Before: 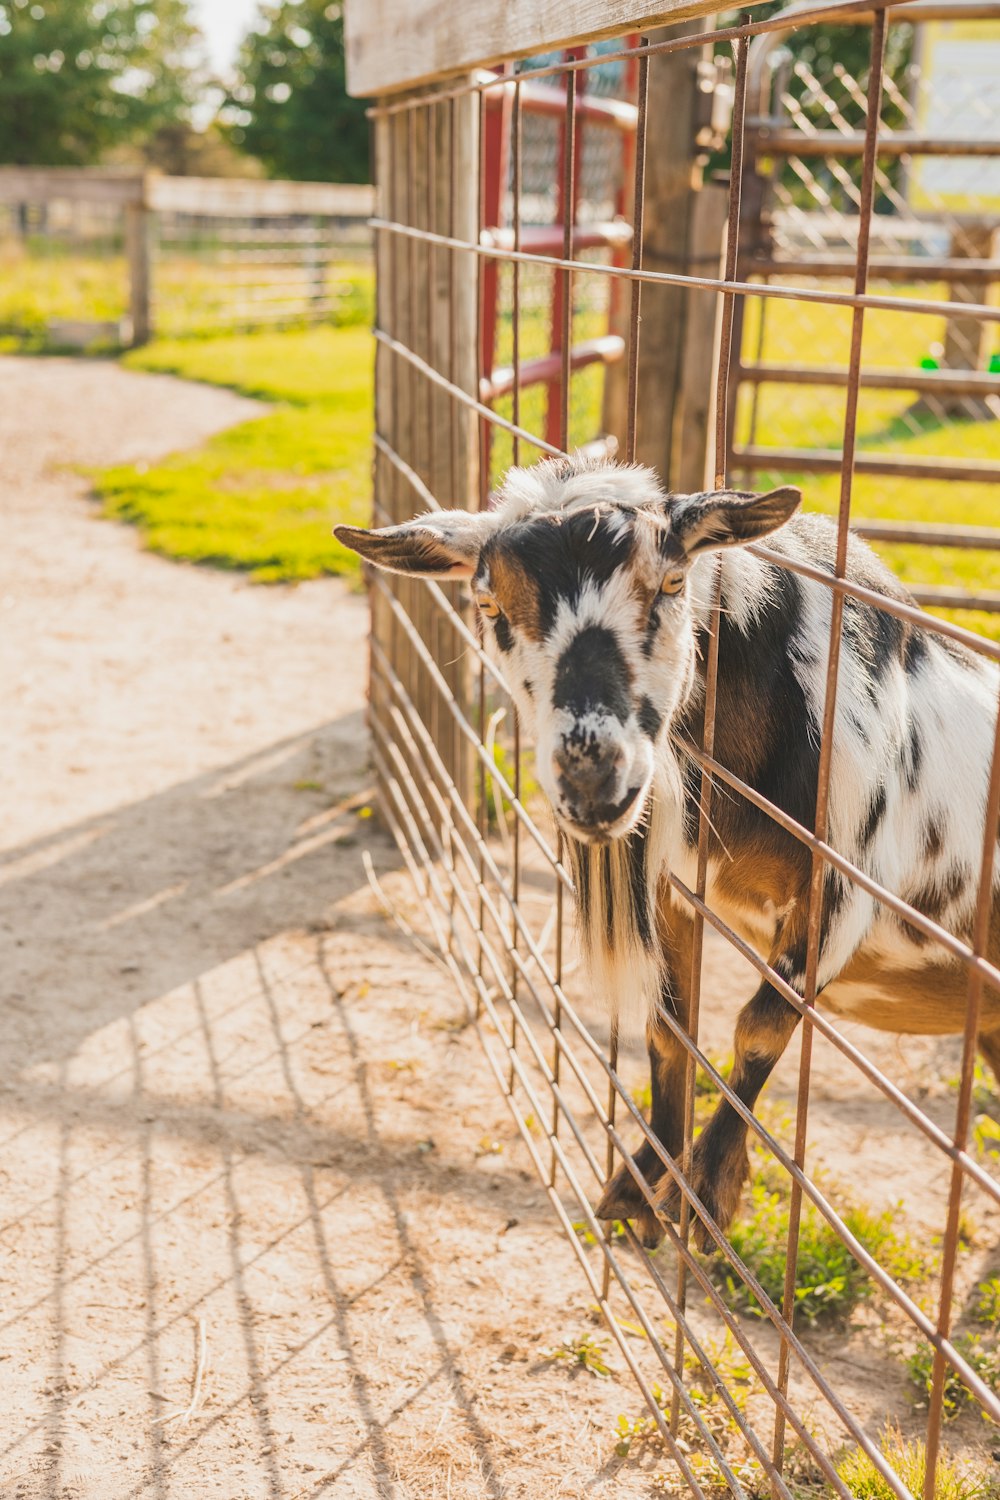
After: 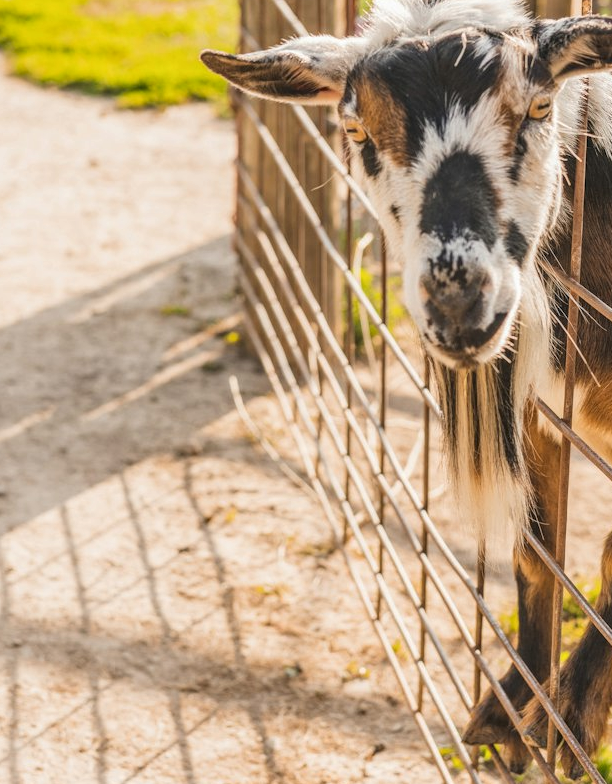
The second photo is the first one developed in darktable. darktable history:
local contrast: detail 130%
crop: left 13.343%, top 31.67%, right 24.584%, bottom 15.529%
